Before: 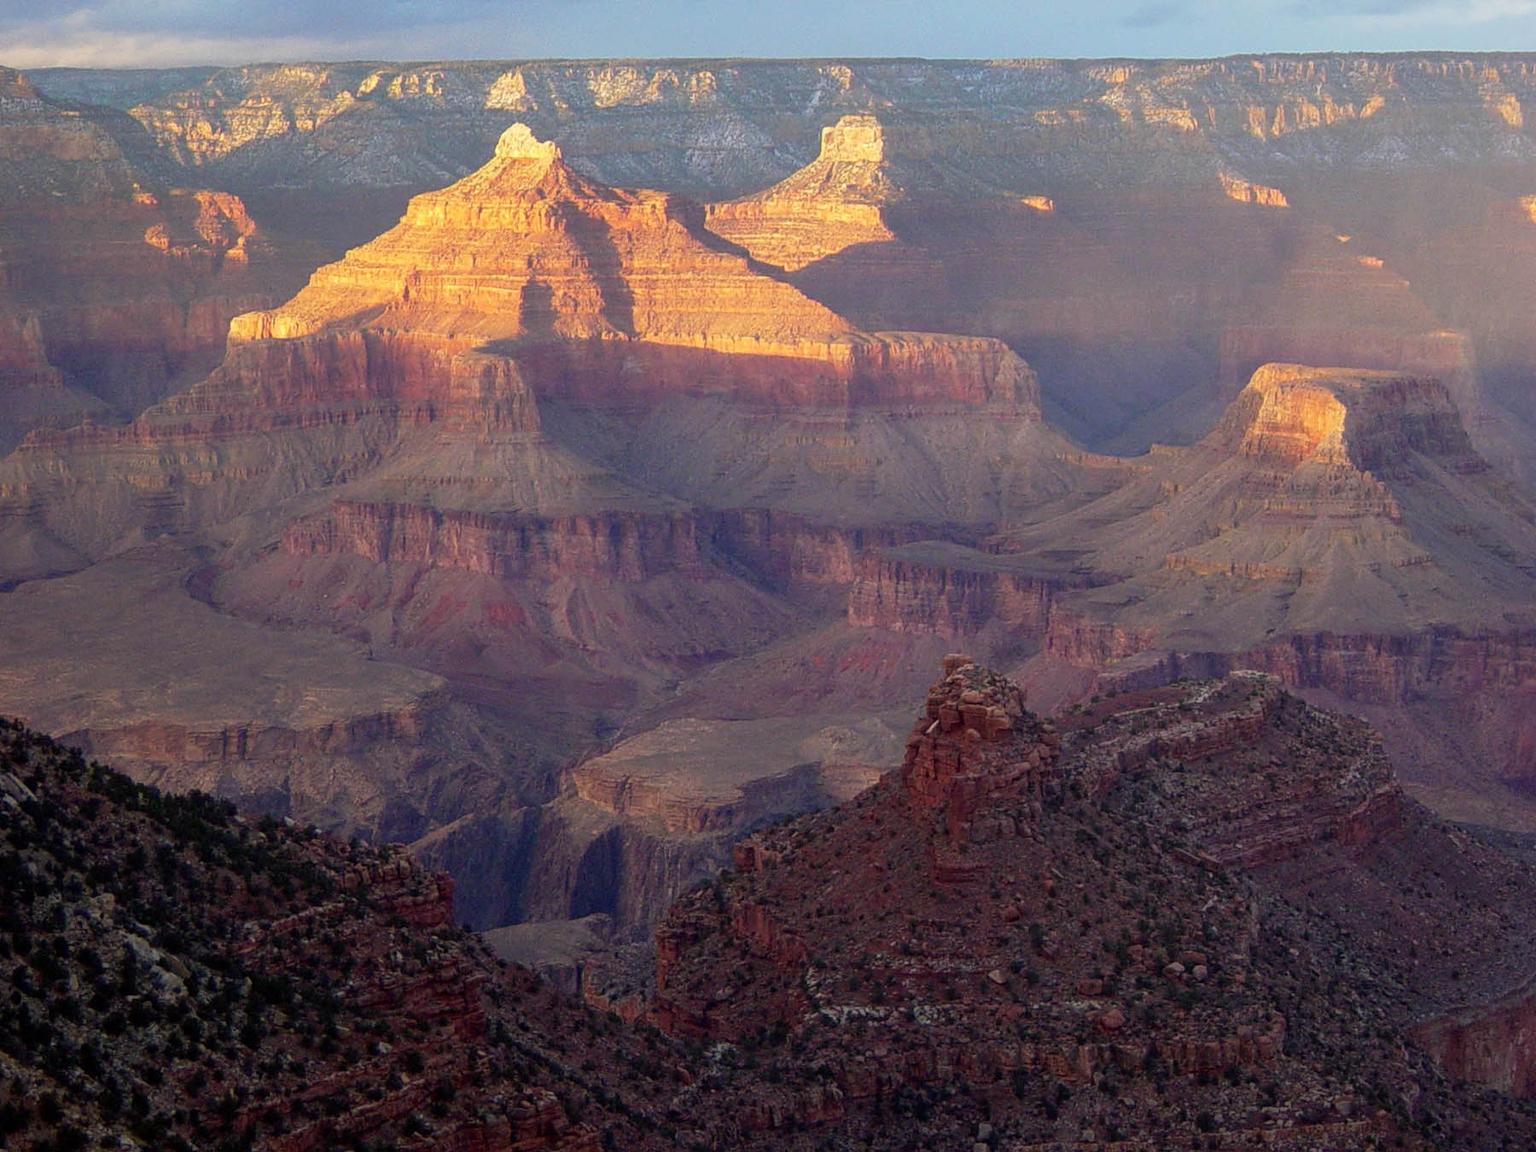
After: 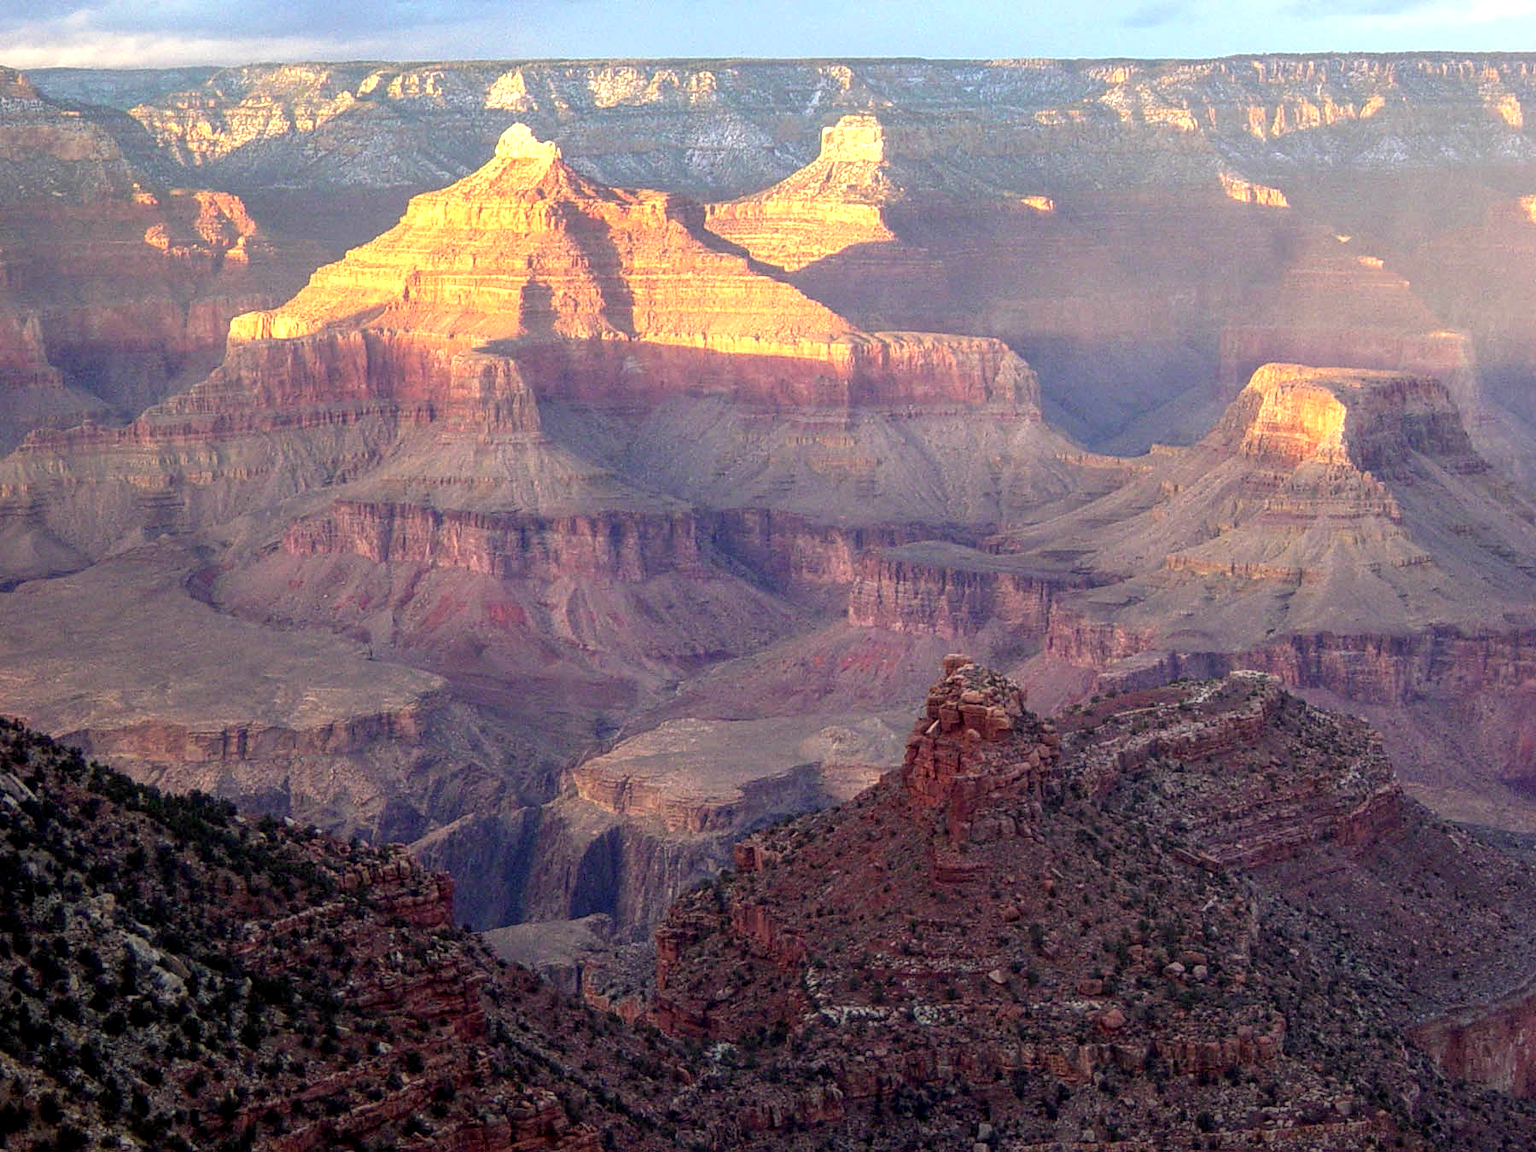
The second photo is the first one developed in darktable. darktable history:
local contrast: on, module defaults
exposure: black level correction 0, exposure 0.702 EV, compensate highlight preservation false
